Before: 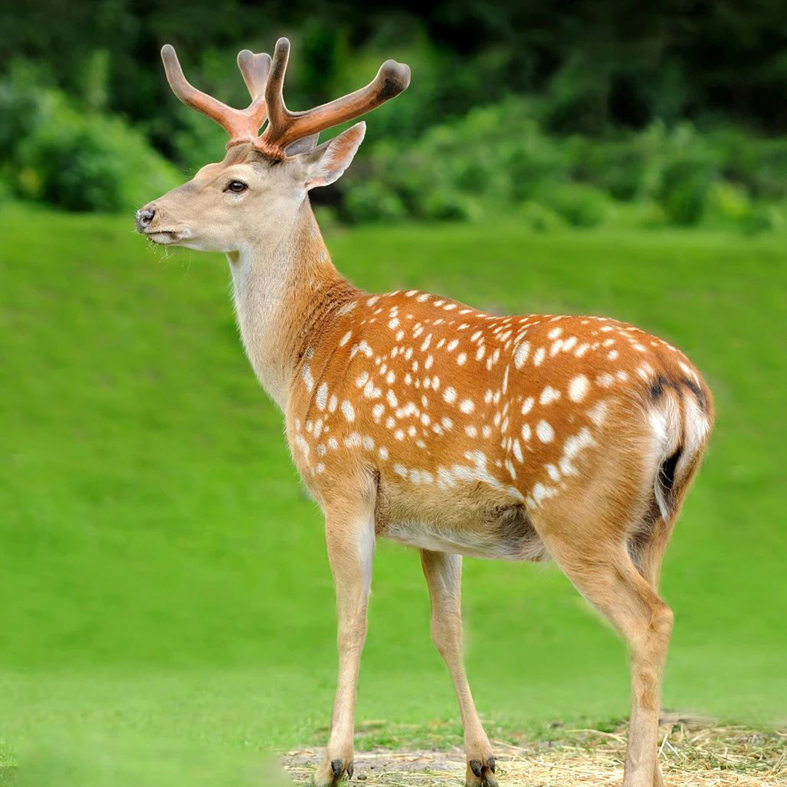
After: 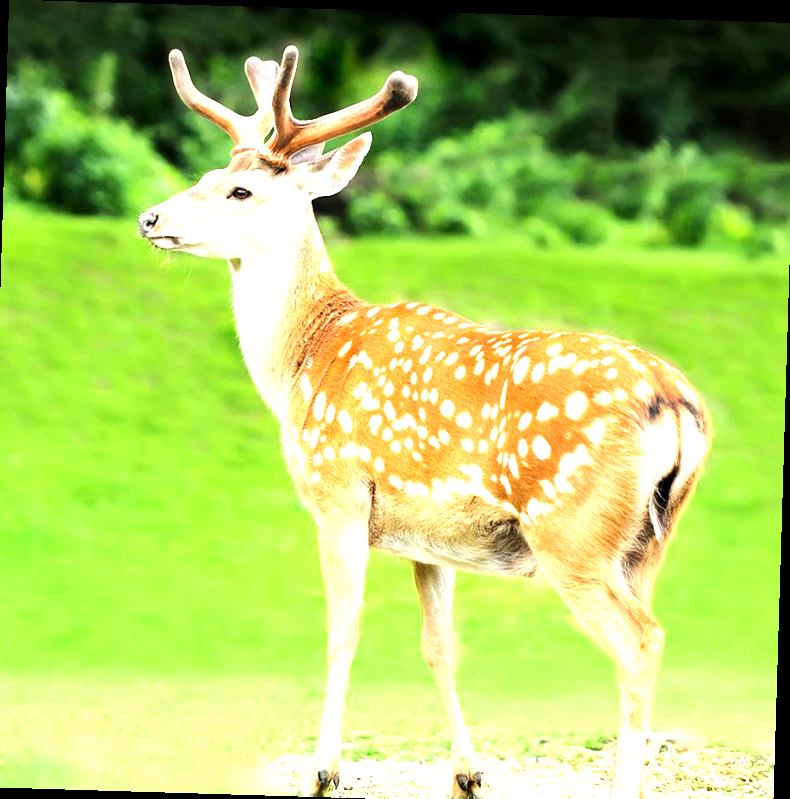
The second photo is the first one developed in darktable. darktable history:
crop and rotate: left 1.774%, right 0.633%, bottom 1.28%
rotate and perspective: rotation 1.72°, automatic cropping off
exposure: exposure 0.935 EV, compensate highlight preservation false
tone equalizer: -8 EV -0.75 EV, -7 EV -0.7 EV, -6 EV -0.6 EV, -5 EV -0.4 EV, -3 EV 0.4 EV, -2 EV 0.6 EV, -1 EV 0.7 EV, +0 EV 0.75 EV, edges refinement/feathering 500, mask exposure compensation -1.57 EV, preserve details no
